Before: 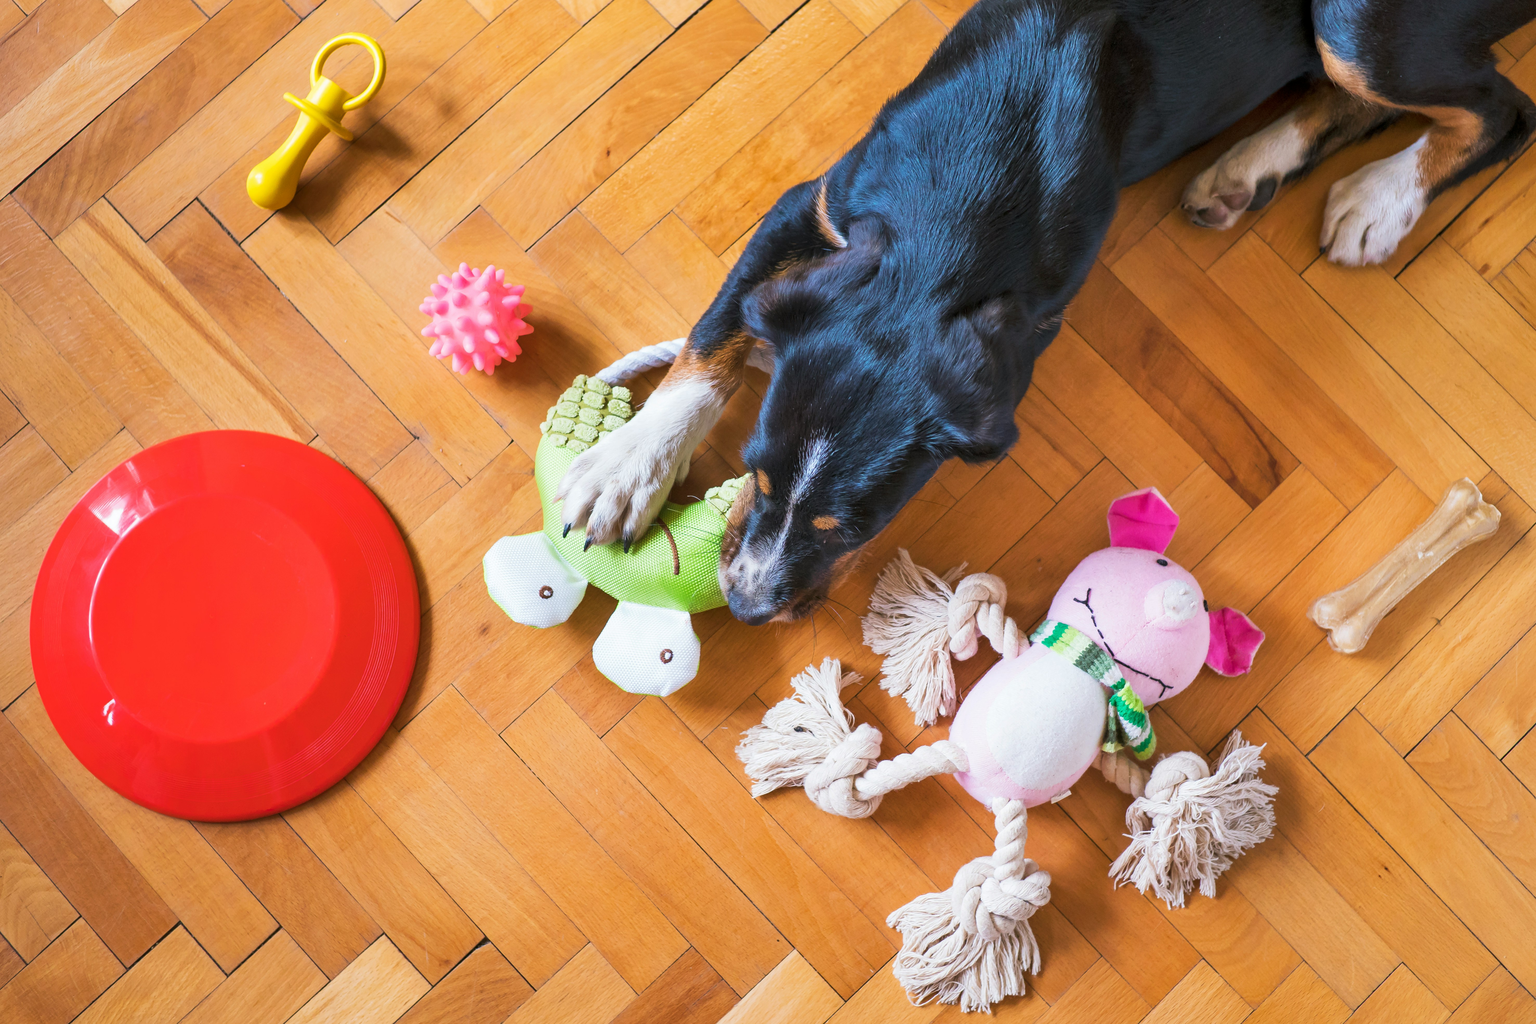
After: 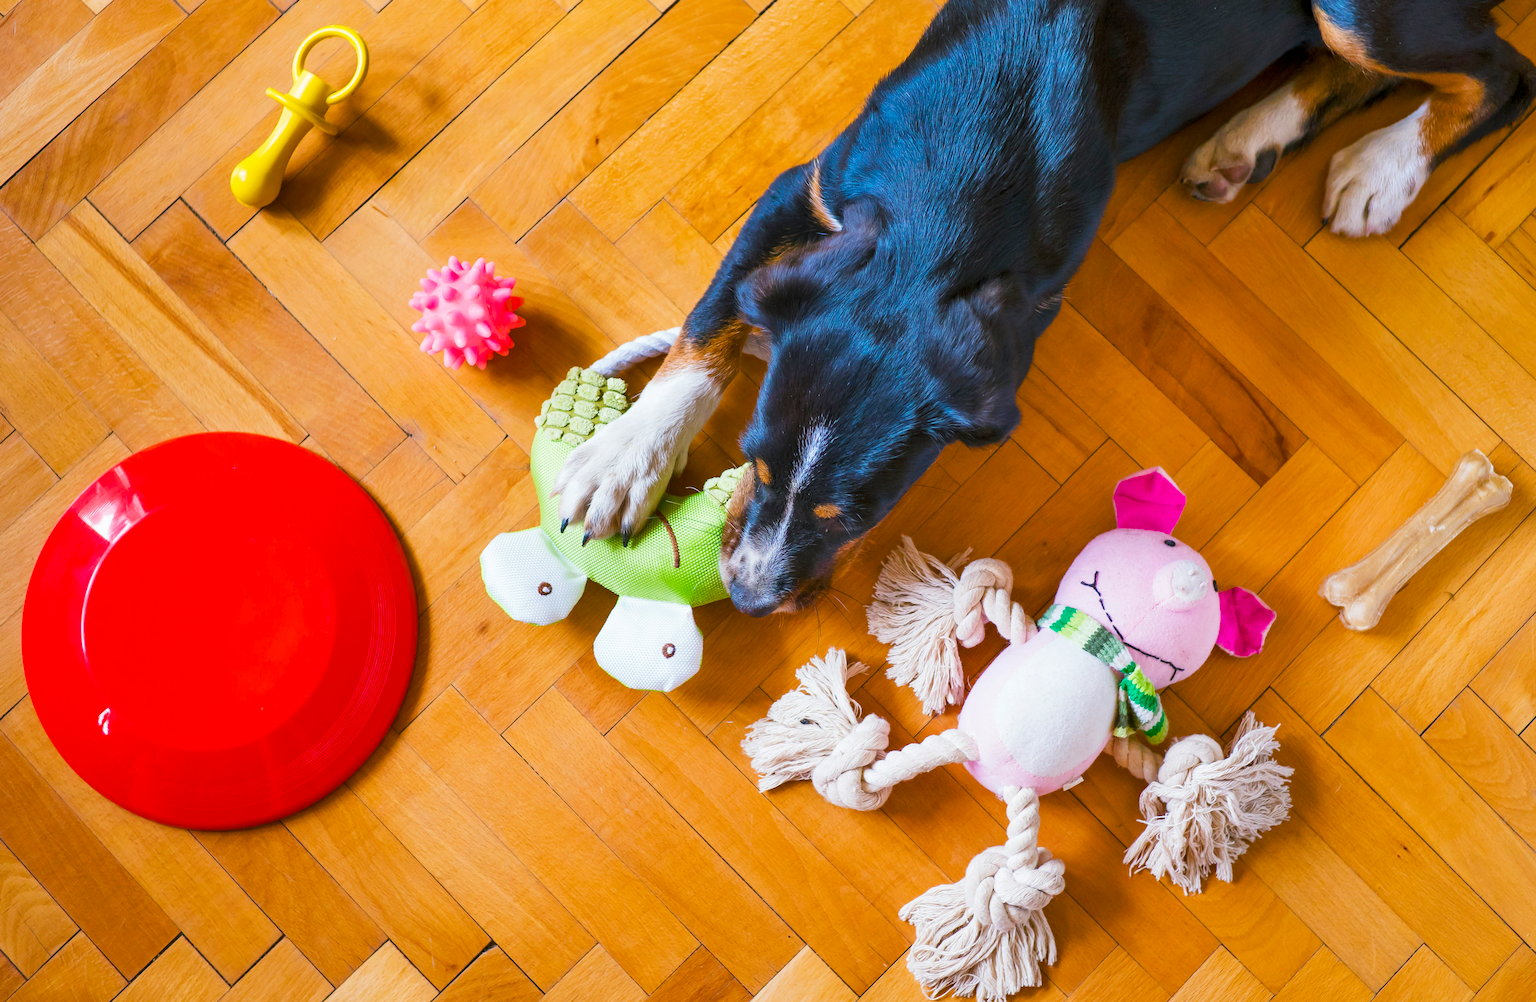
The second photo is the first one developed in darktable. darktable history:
rotate and perspective: rotation -1.42°, crop left 0.016, crop right 0.984, crop top 0.035, crop bottom 0.965
color balance rgb: perceptual saturation grading › global saturation 35%, perceptual saturation grading › highlights -25%, perceptual saturation grading › shadows 50%
